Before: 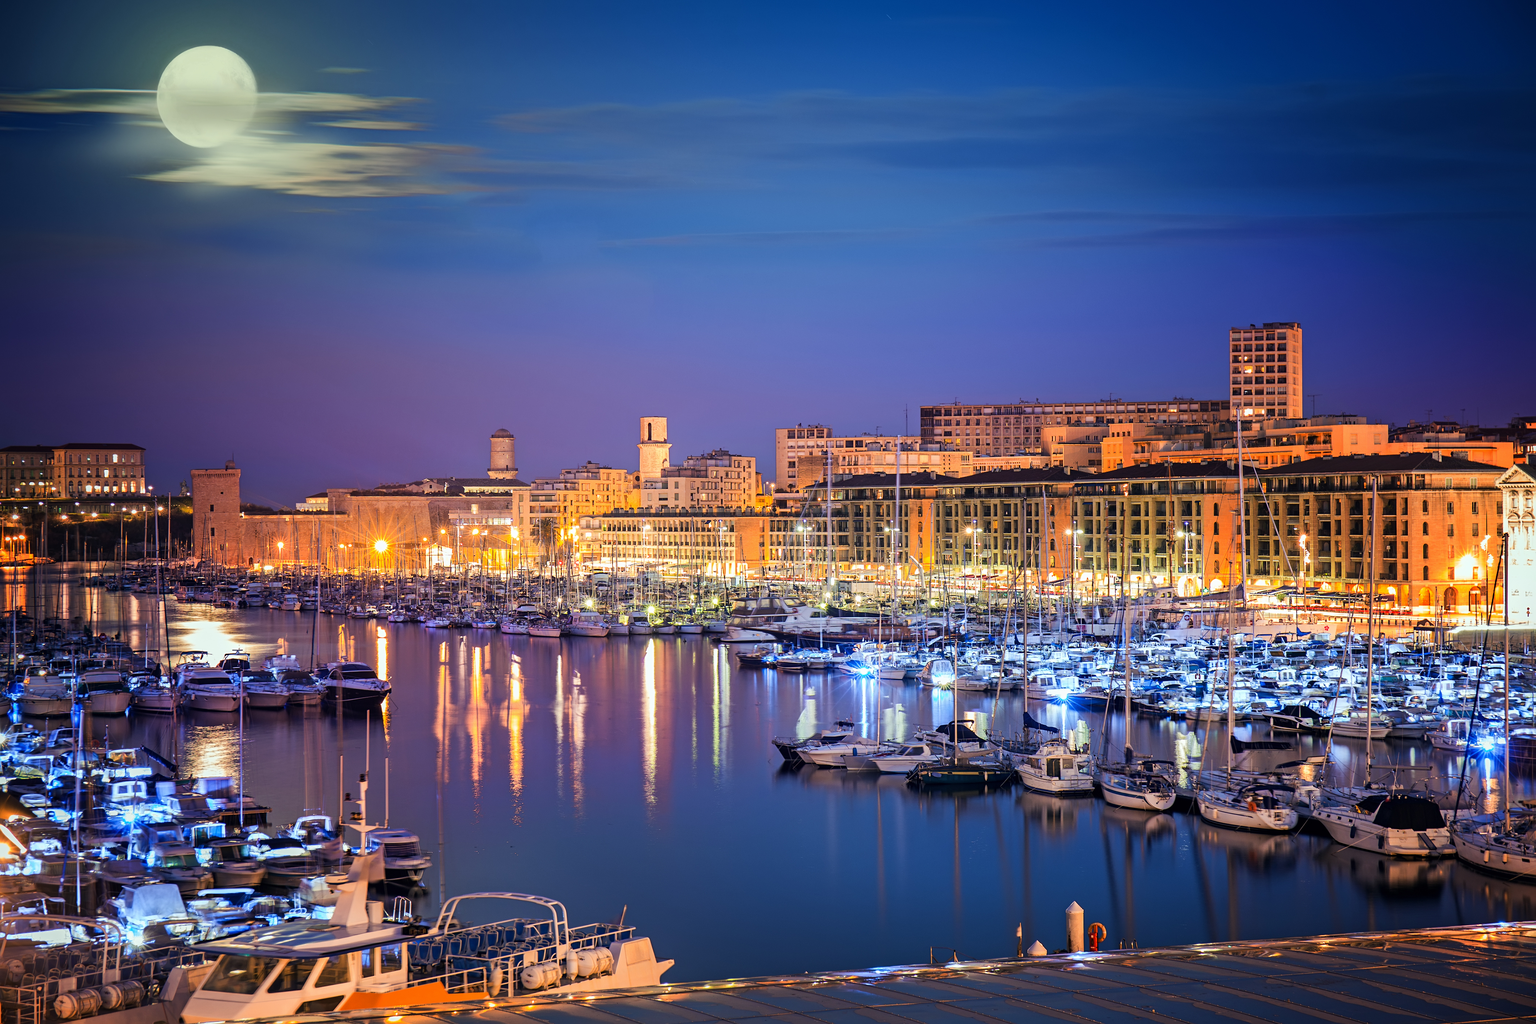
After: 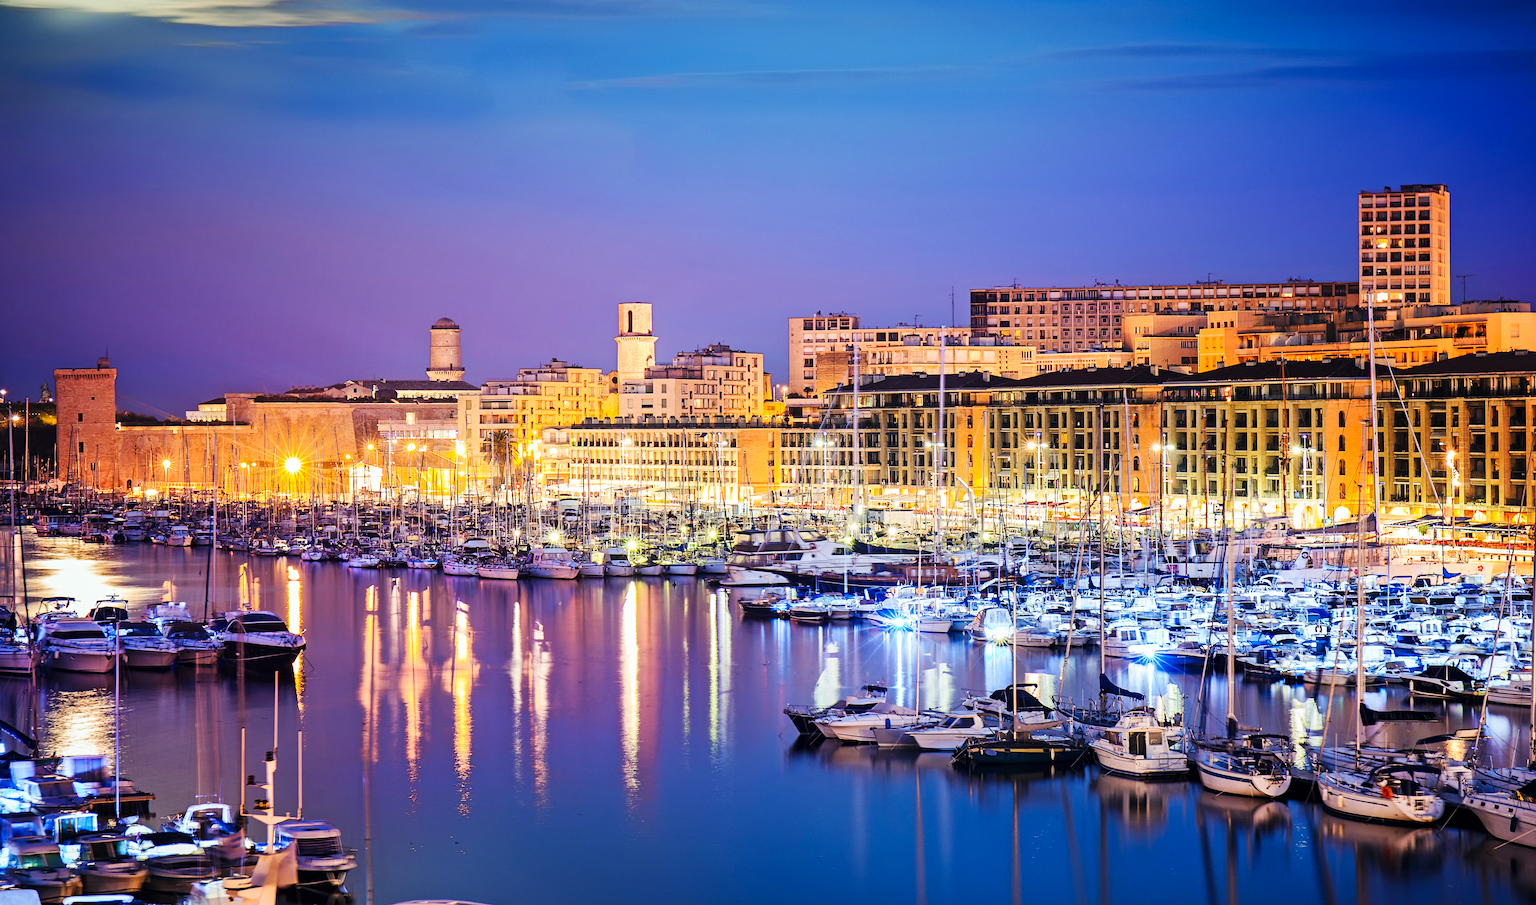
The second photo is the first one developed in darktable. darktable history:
base curve: curves: ch0 [(0, 0) (0.032, 0.025) (0.121, 0.166) (0.206, 0.329) (0.605, 0.79) (1, 1)], preserve colors none
crop: left 9.665%, top 17.195%, right 10.703%, bottom 12.407%
